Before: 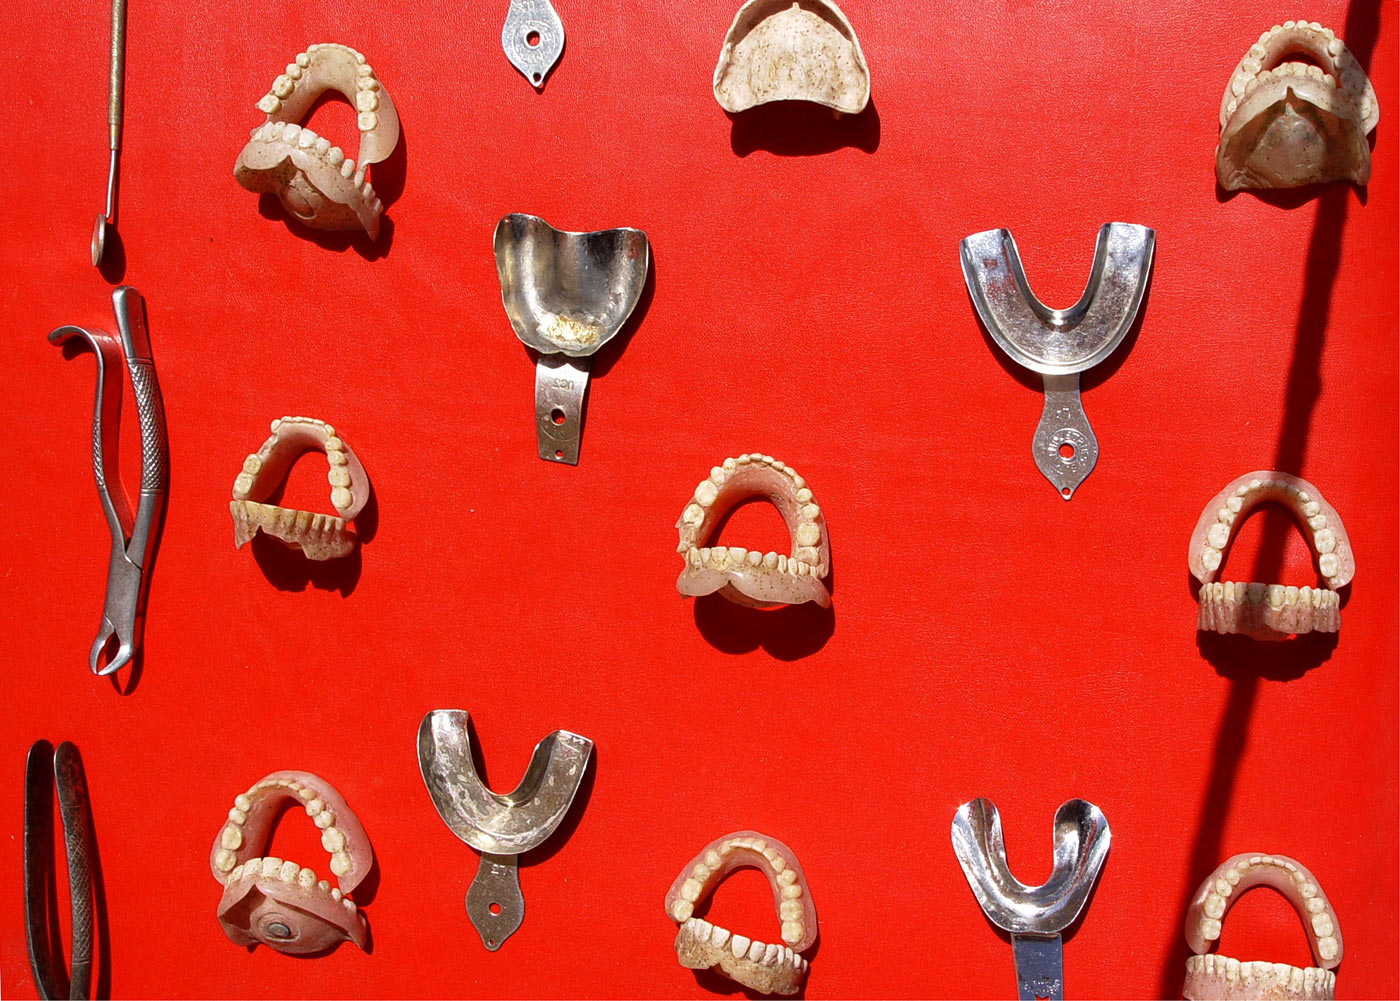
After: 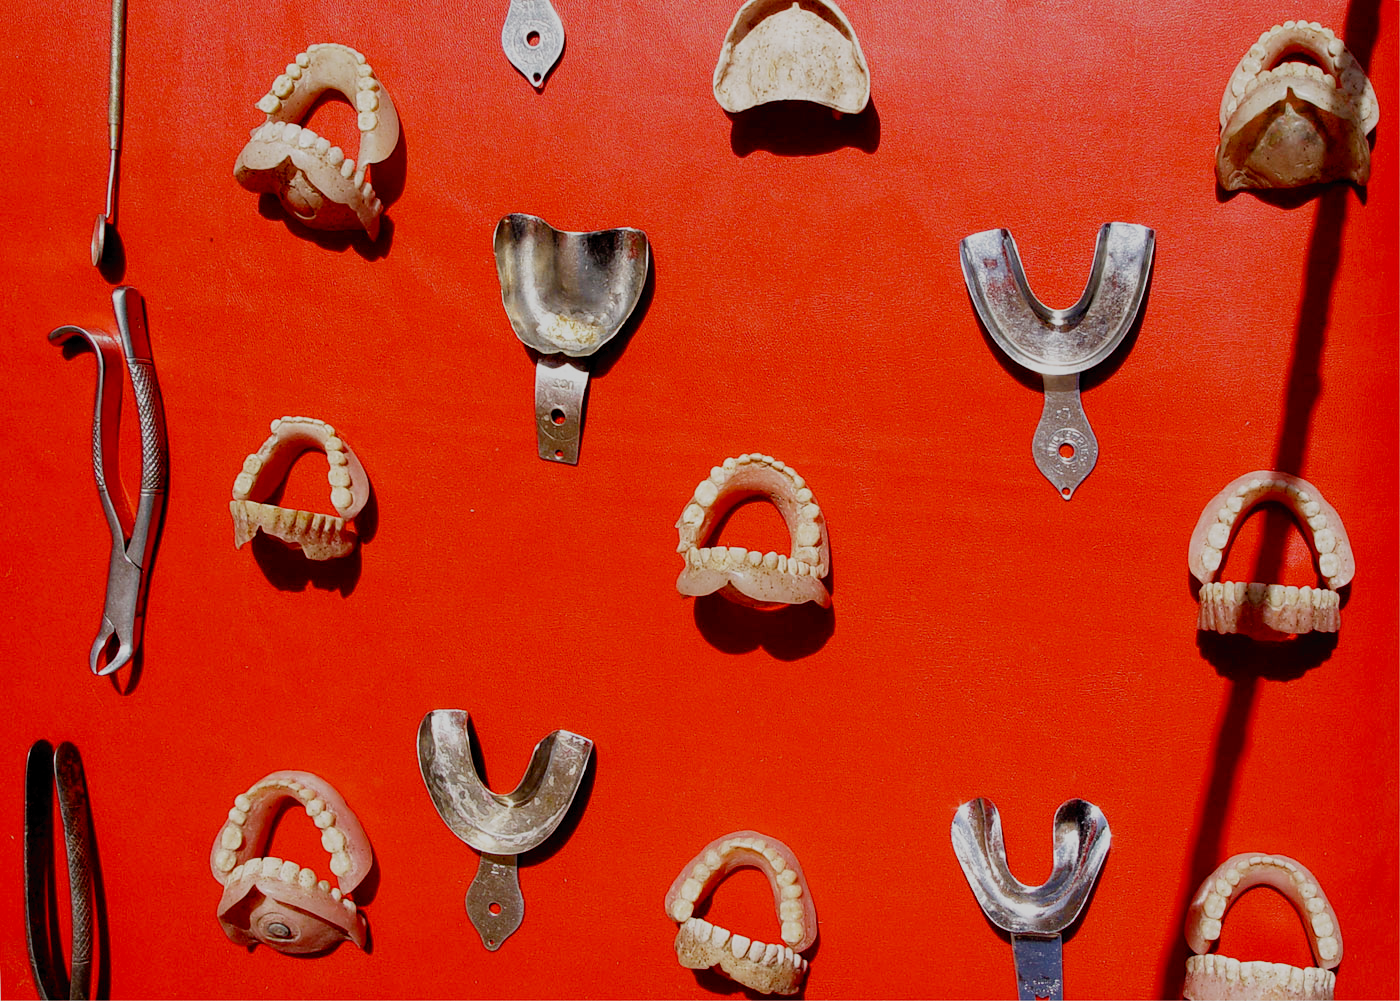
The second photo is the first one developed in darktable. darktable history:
tone curve: curves: ch0 [(0, 0) (0.003, 0.014) (0.011, 0.019) (0.025, 0.029) (0.044, 0.047) (0.069, 0.071) (0.1, 0.101) (0.136, 0.131) (0.177, 0.166) (0.224, 0.212) (0.277, 0.263) (0.335, 0.32) (0.399, 0.387) (0.468, 0.459) (0.543, 0.541) (0.623, 0.626) (0.709, 0.717) (0.801, 0.813) (0.898, 0.909) (1, 1)], color space Lab, independent channels, preserve colors none
filmic rgb: middle gray luminance 29.74%, black relative exposure -8.95 EV, white relative exposure 6.99 EV, target black luminance 0%, hardness 2.91, latitude 2.2%, contrast 0.96, highlights saturation mix 4.81%, shadows ↔ highlights balance 11.61%, preserve chrominance no, color science v4 (2020), contrast in shadows soft
